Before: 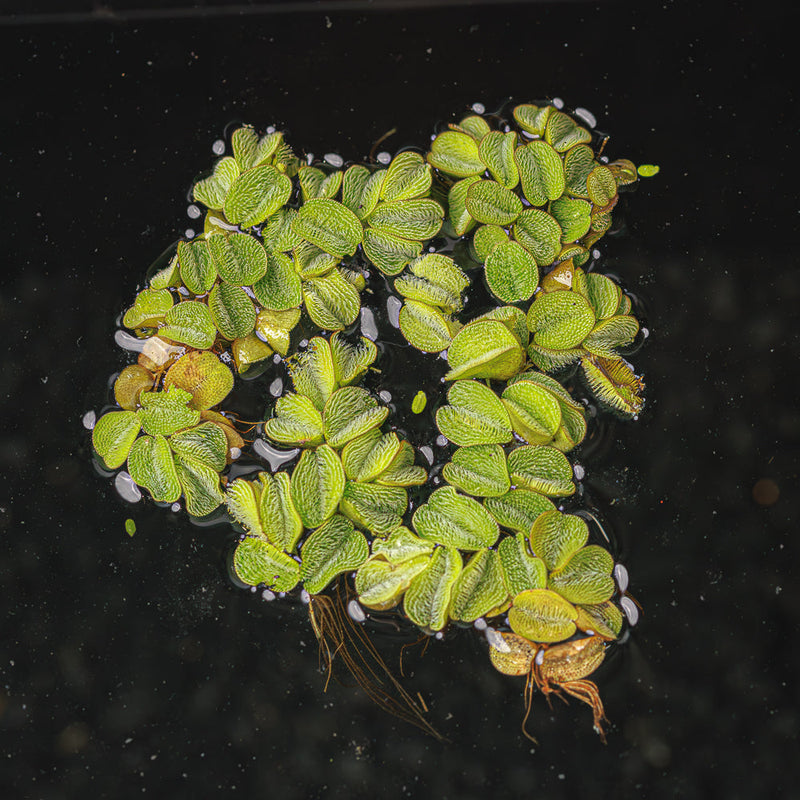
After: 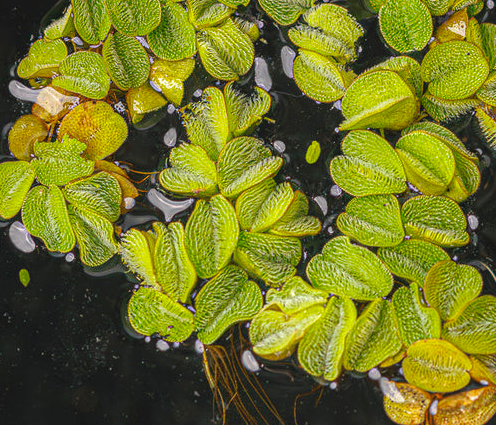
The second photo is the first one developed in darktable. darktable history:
crop: left 13.312%, top 31.28%, right 24.627%, bottom 15.582%
bloom: size 16%, threshold 98%, strength 20%
color balance rgb: perceptual saturation grading › global saturation 20%, global vibrance 20%
